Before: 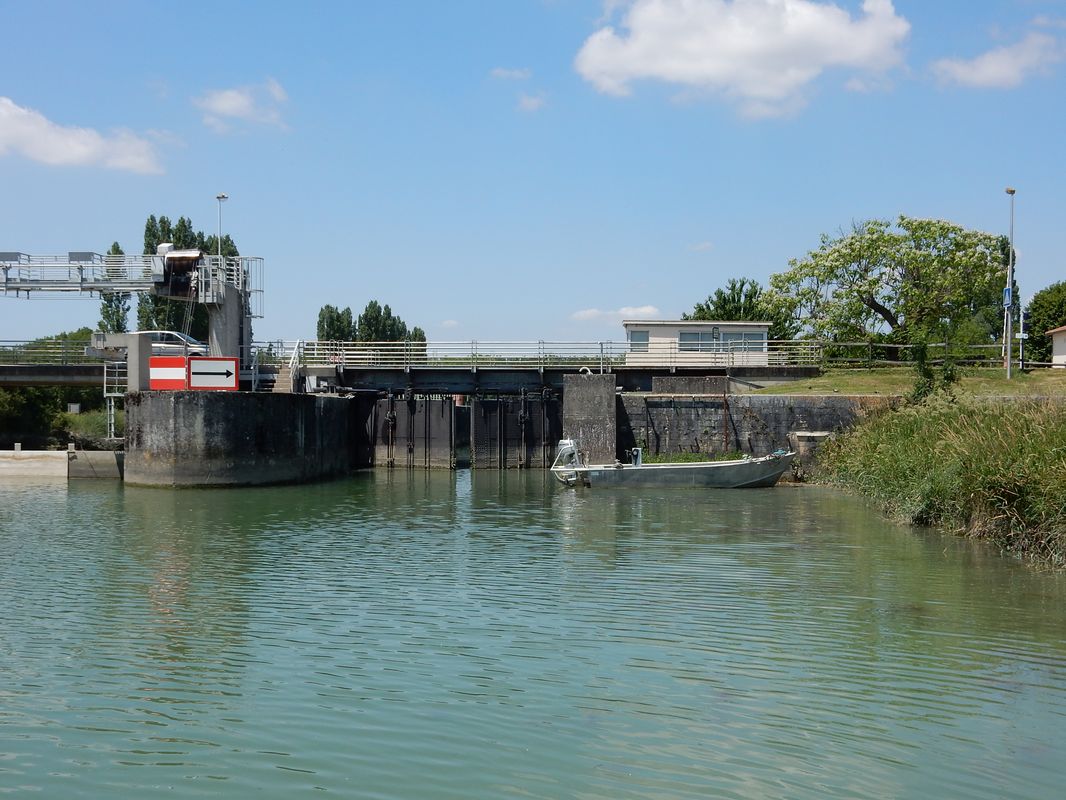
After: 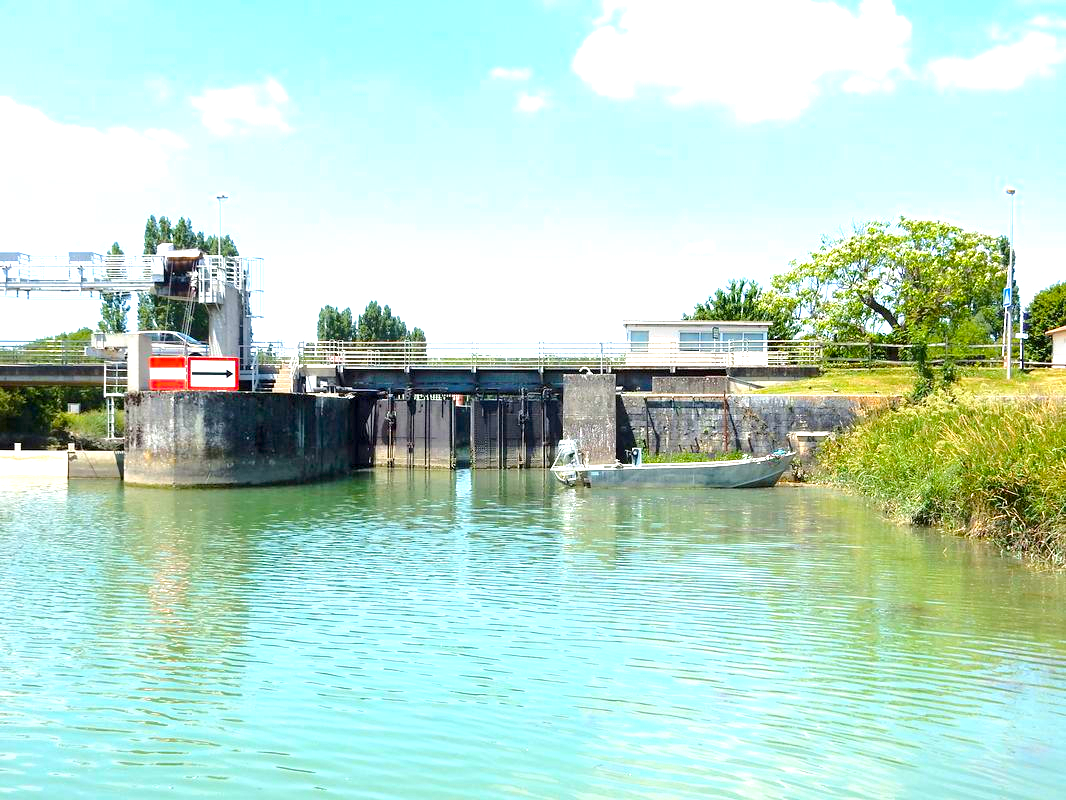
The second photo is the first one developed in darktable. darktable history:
color balance rgb: perceptual saturation grading › global saturation 25%, perceptual brilliance grading › mid-tones 10%, perceptual brilliance grading › shadows 15%, global vibrance 20%
exposure: black level correction 0.001, exposure 1.735 EV, compensate highlight preservation false
